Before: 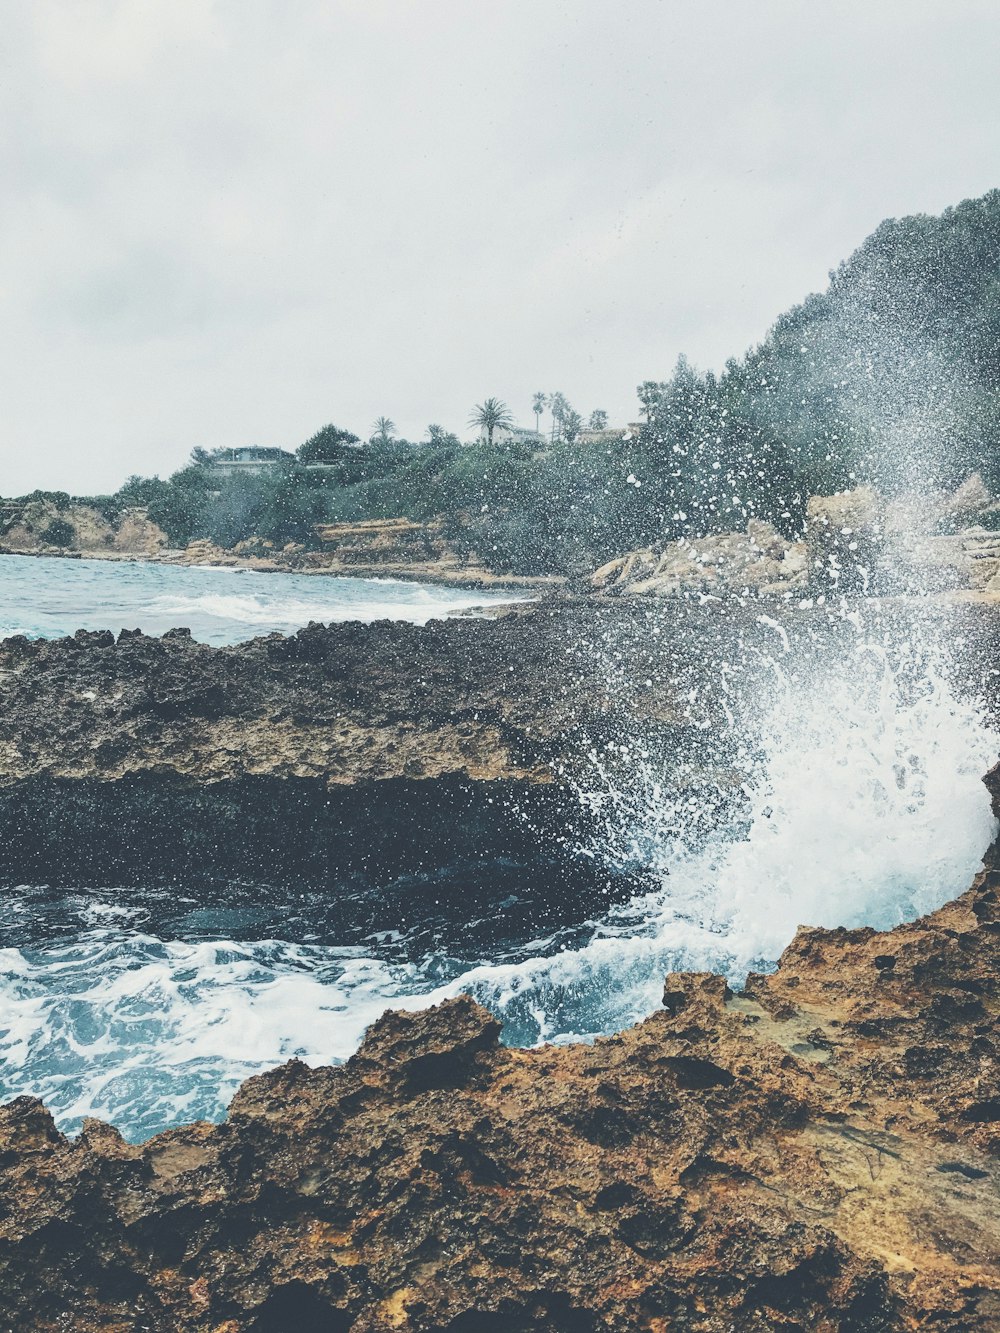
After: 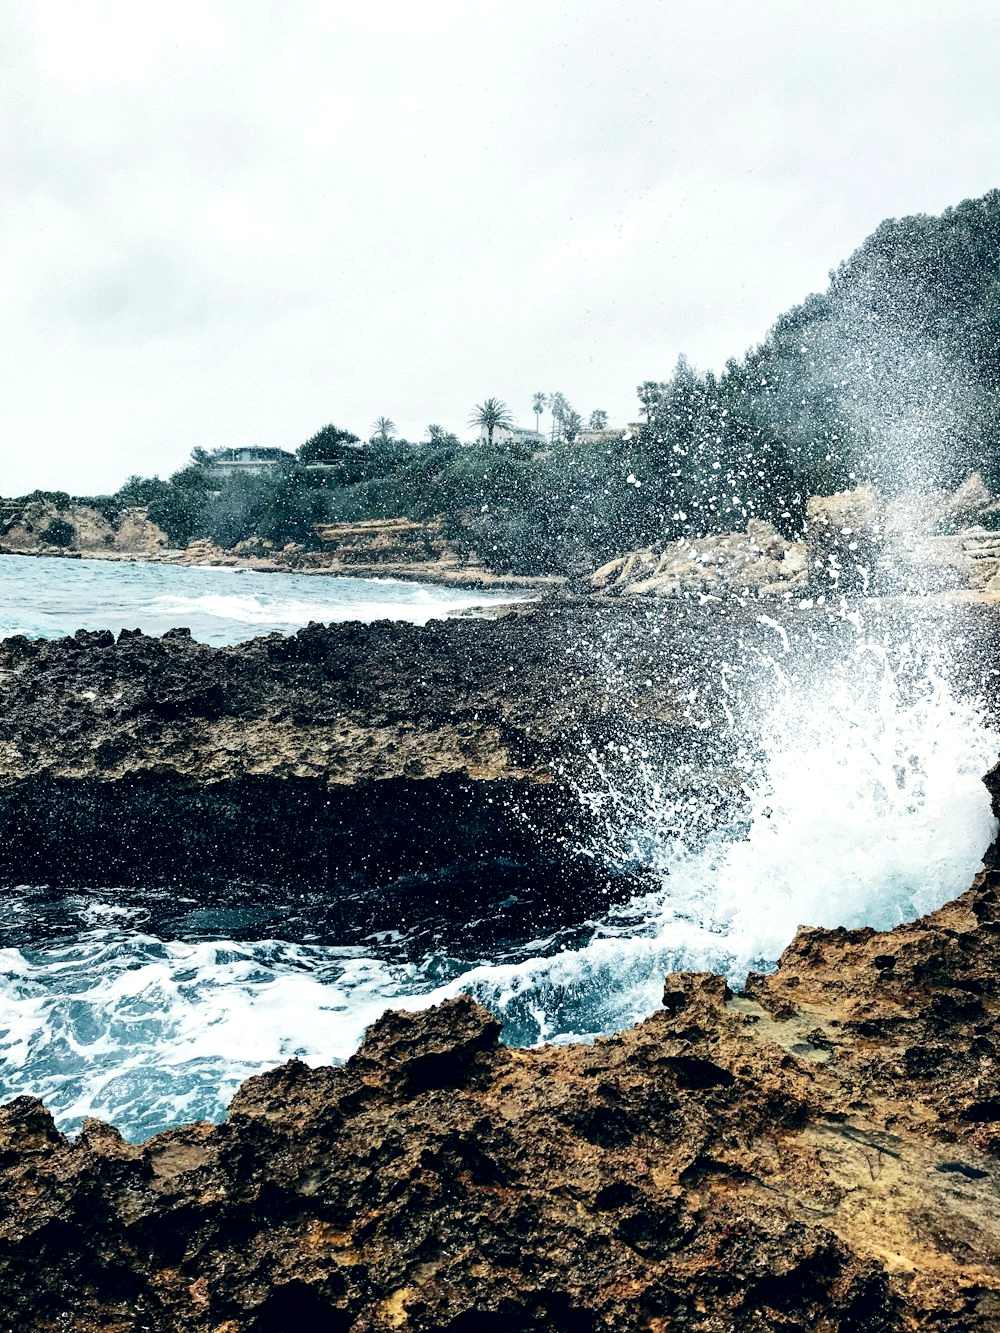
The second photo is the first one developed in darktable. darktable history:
tone equalizer: -8 EV -0.75 EV, -7 EV -0.7 EV, -6 EV -0.6 EV, -5 EV -0.4 EV, -3 EV 0.4 EV, -2 EV 0.6 EV, -1 EV 0.7 EV, +0 EV 0.75 EV, edges refinement/feathering 500, mask exposure compensation -1.57 EV, preserve details no
exposure: black level correction 0.046, exposure -0.228 EV, compensate highlight preservation false
